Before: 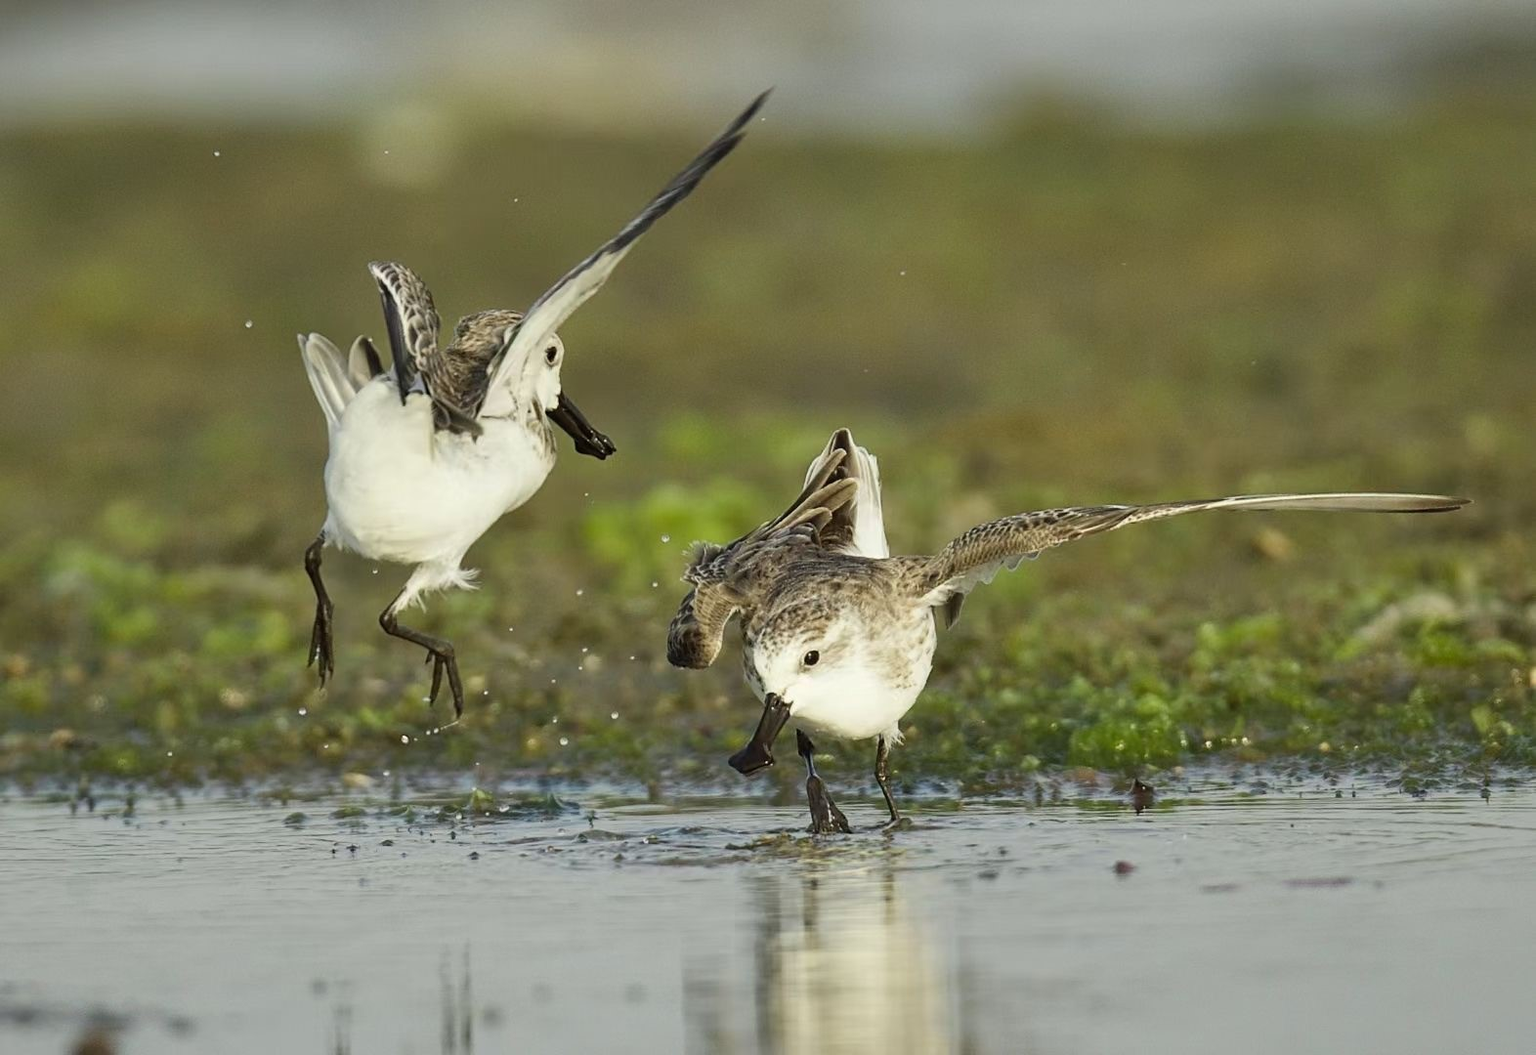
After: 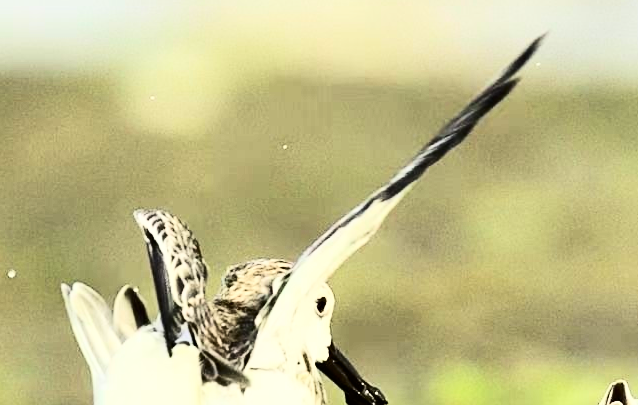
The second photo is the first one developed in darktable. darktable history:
crop: left 15.478%, top 5.442%, right 43.889%, bottom 56.983%
base curve: curves: ch0 [(0, 0) (0.007, 0.004) (0.027, 0.03) (0.046, 0.07) (0.207, 0.54) (0.442, 0.872) (0.673, 0.972) (1, 1)]
contrast brightness saturation: contrast 0.29
